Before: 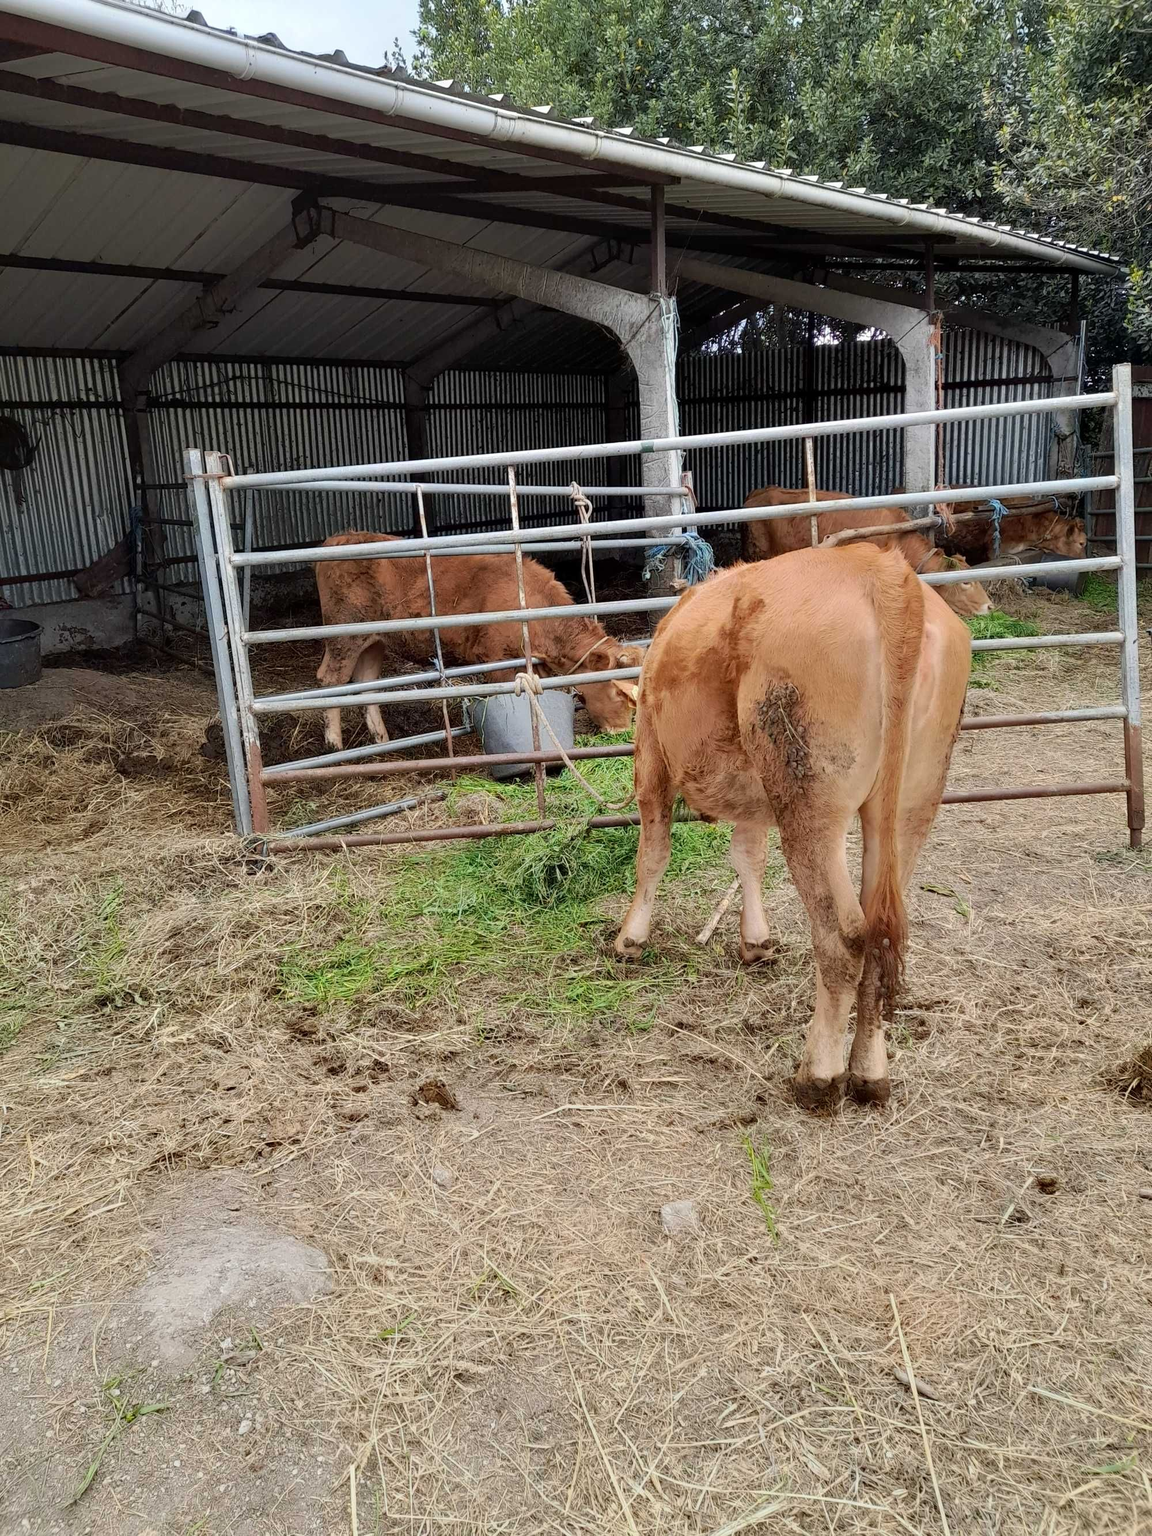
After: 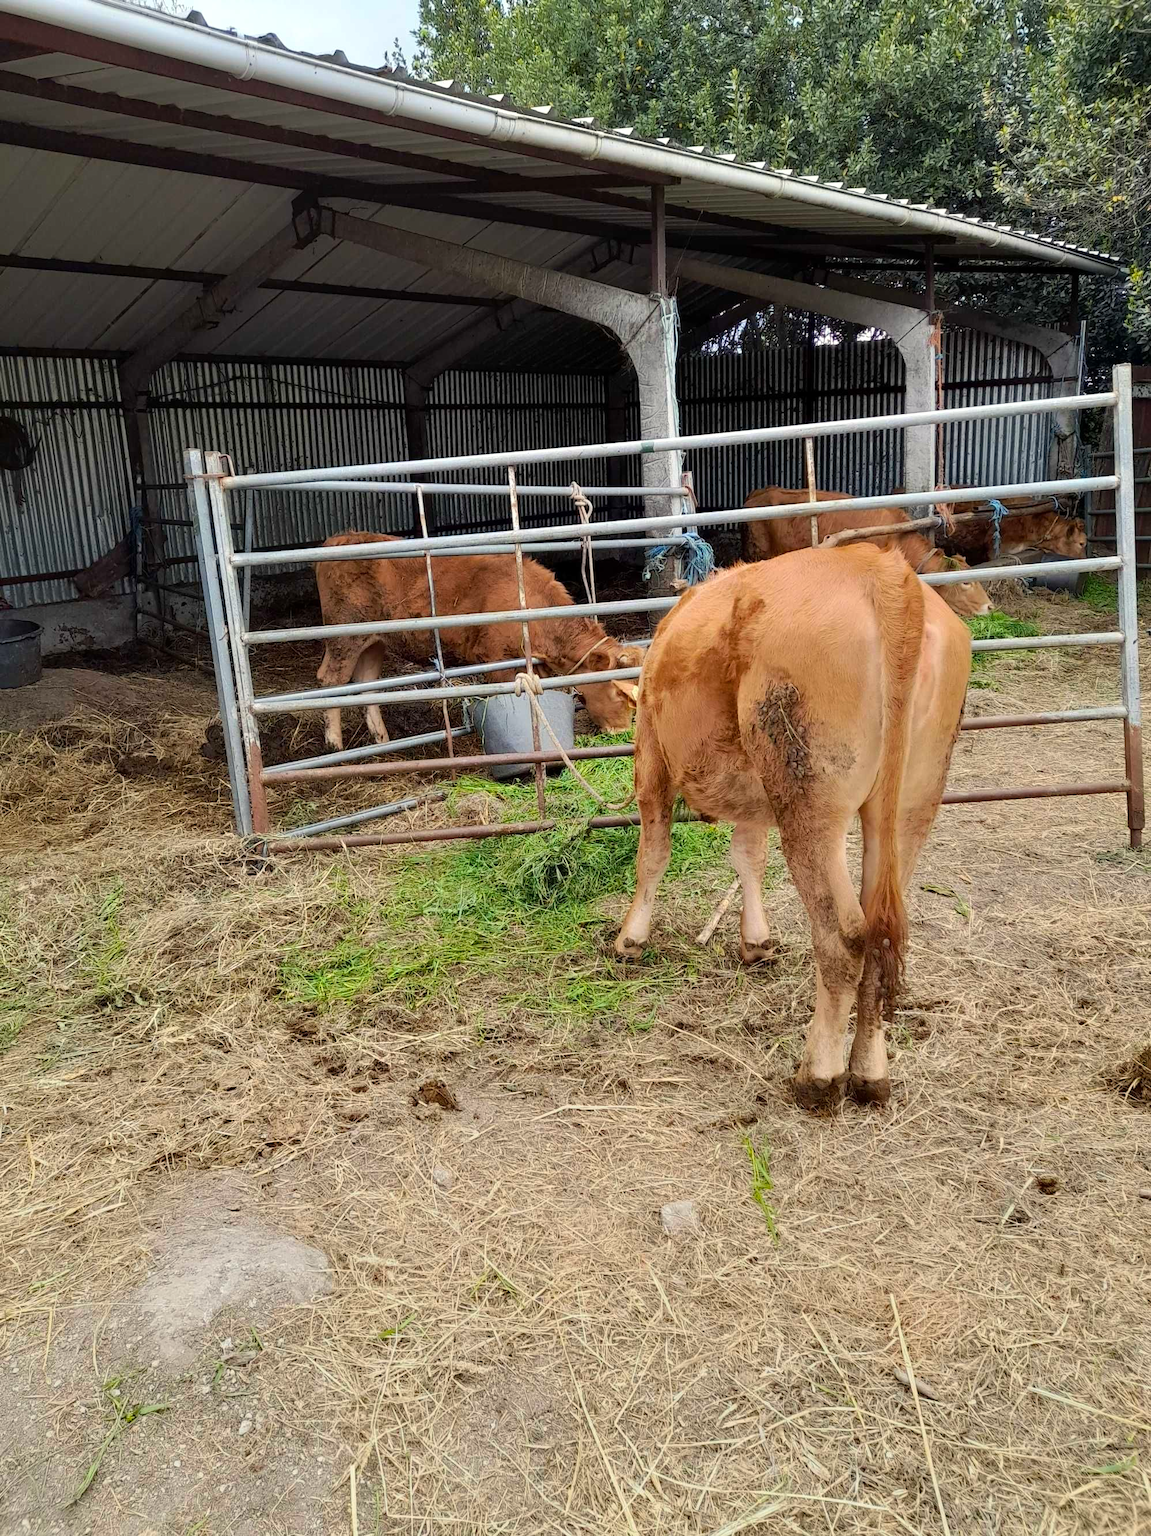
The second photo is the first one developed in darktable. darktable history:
color balance rgb: highlights gain › luminance 6.537%, highlights gain › chroma 1.272%, highlights gain › hue 87.8°, linear chroma grading › global chroma 8.962%, perceptual saturation grading › global saturation 0.961%, global vibrance 20%
